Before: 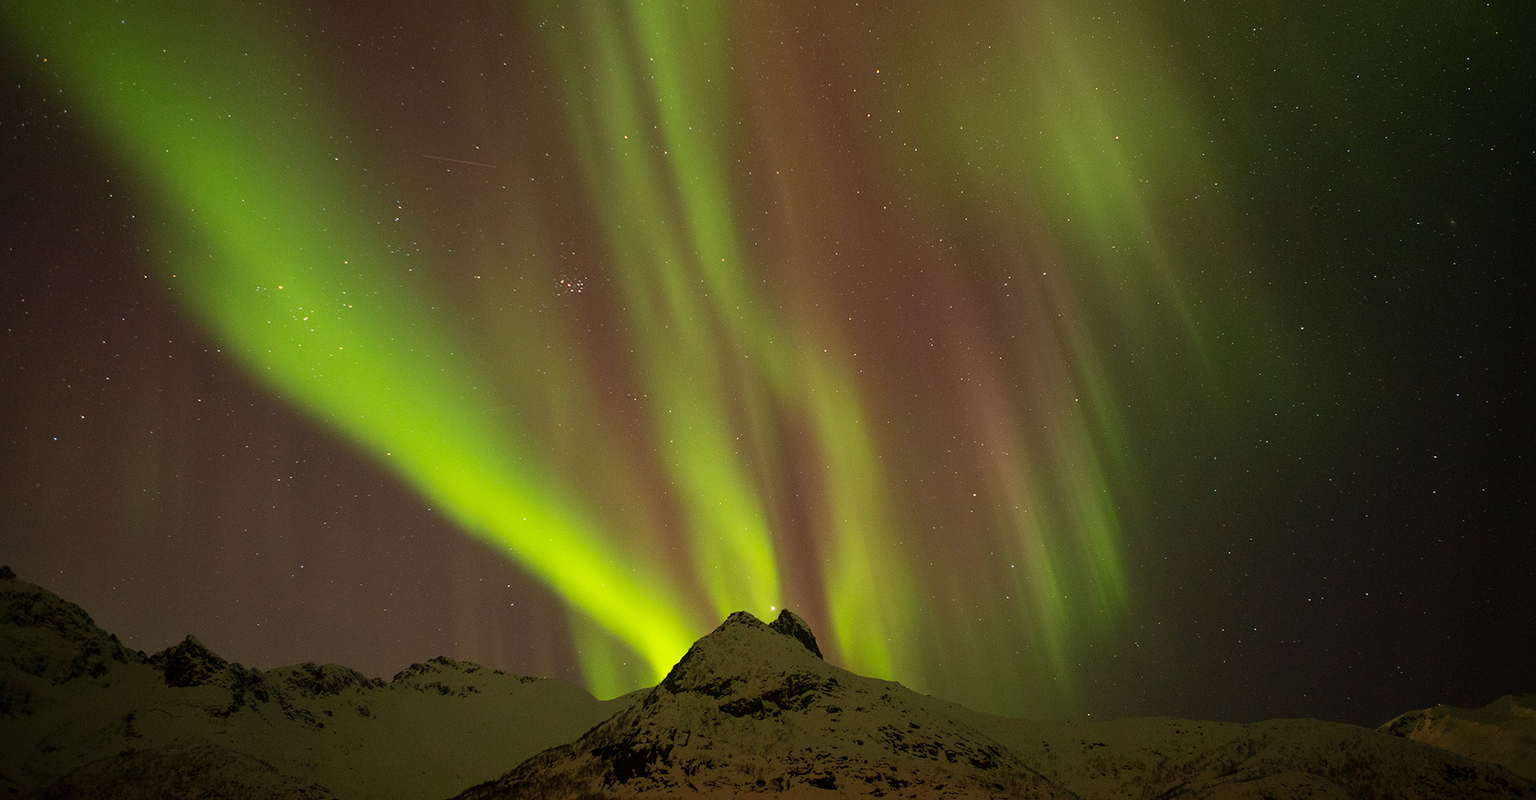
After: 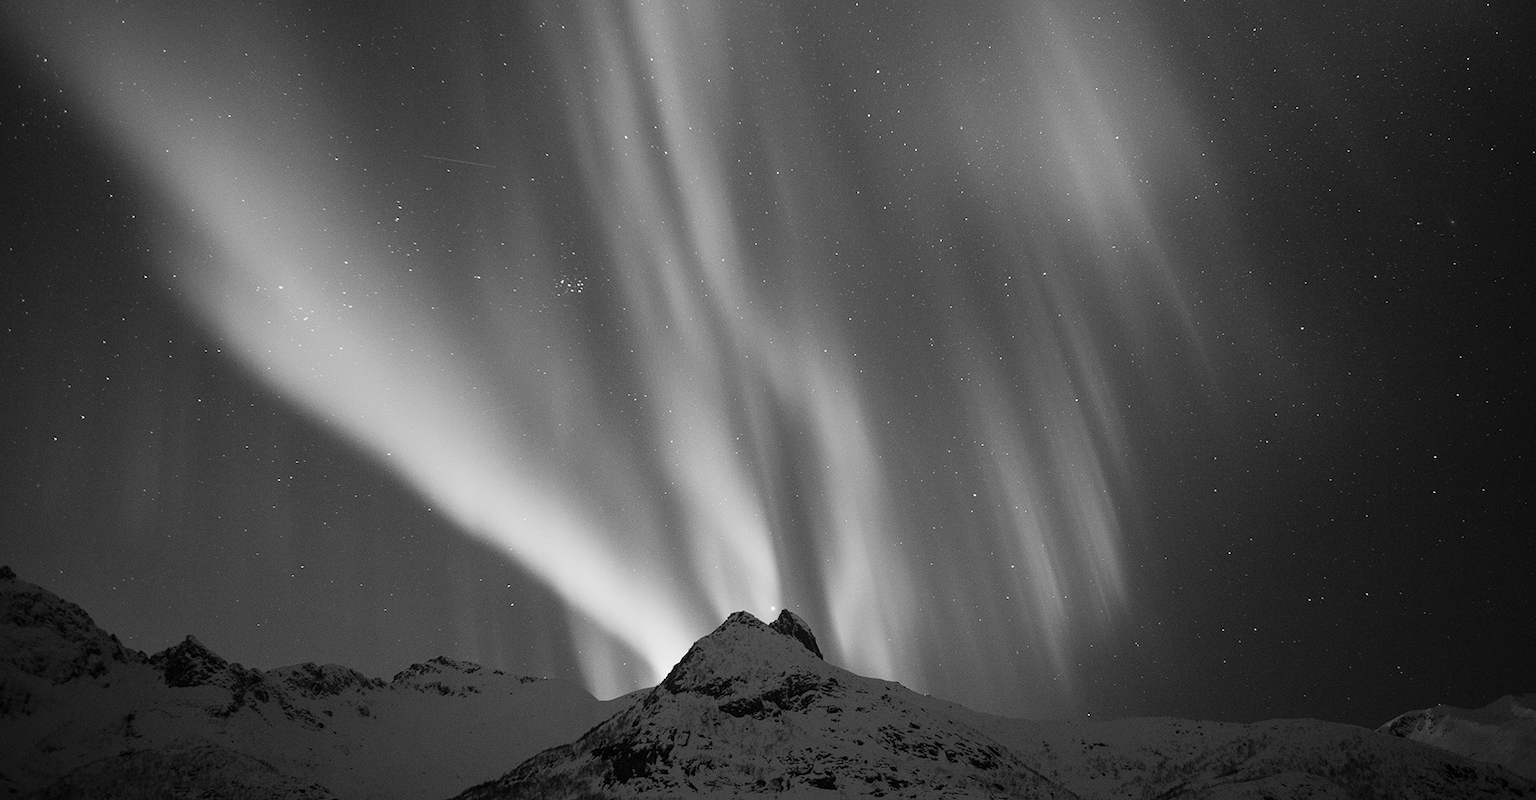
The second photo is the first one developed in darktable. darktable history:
monochrome: on, module defaults
white balance: red 0.926, green 1.003, blue 1.133
contrast brightness saturation: contrast 0.2, brightness 0.16, saturation 0.22
